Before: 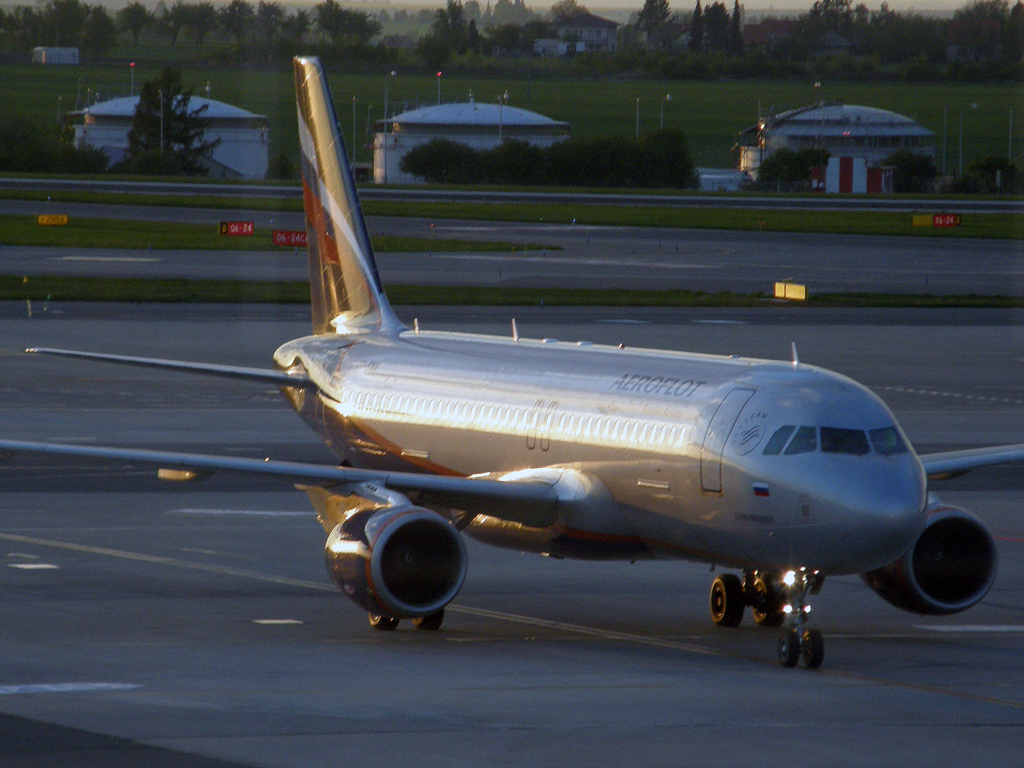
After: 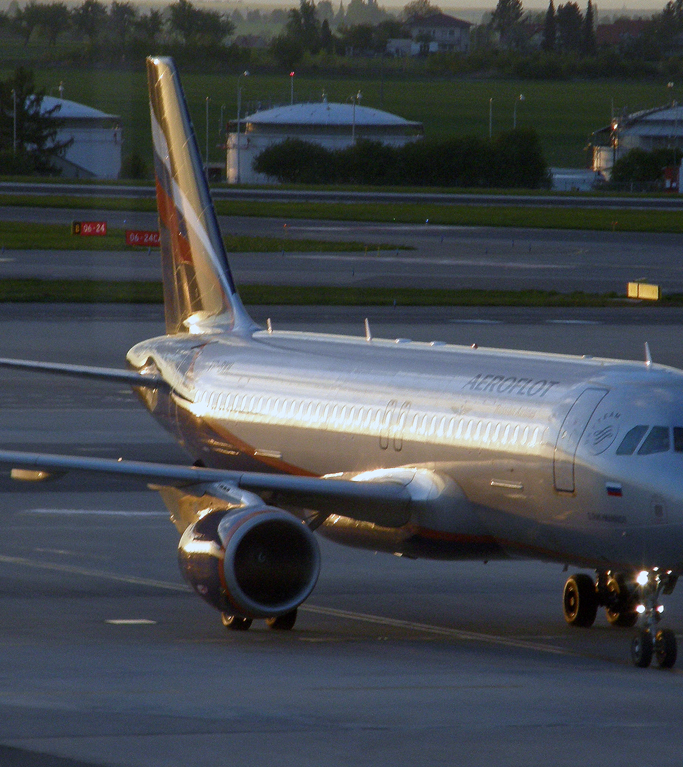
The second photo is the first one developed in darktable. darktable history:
crop and rotate: left 14.428%, right 18.836%
